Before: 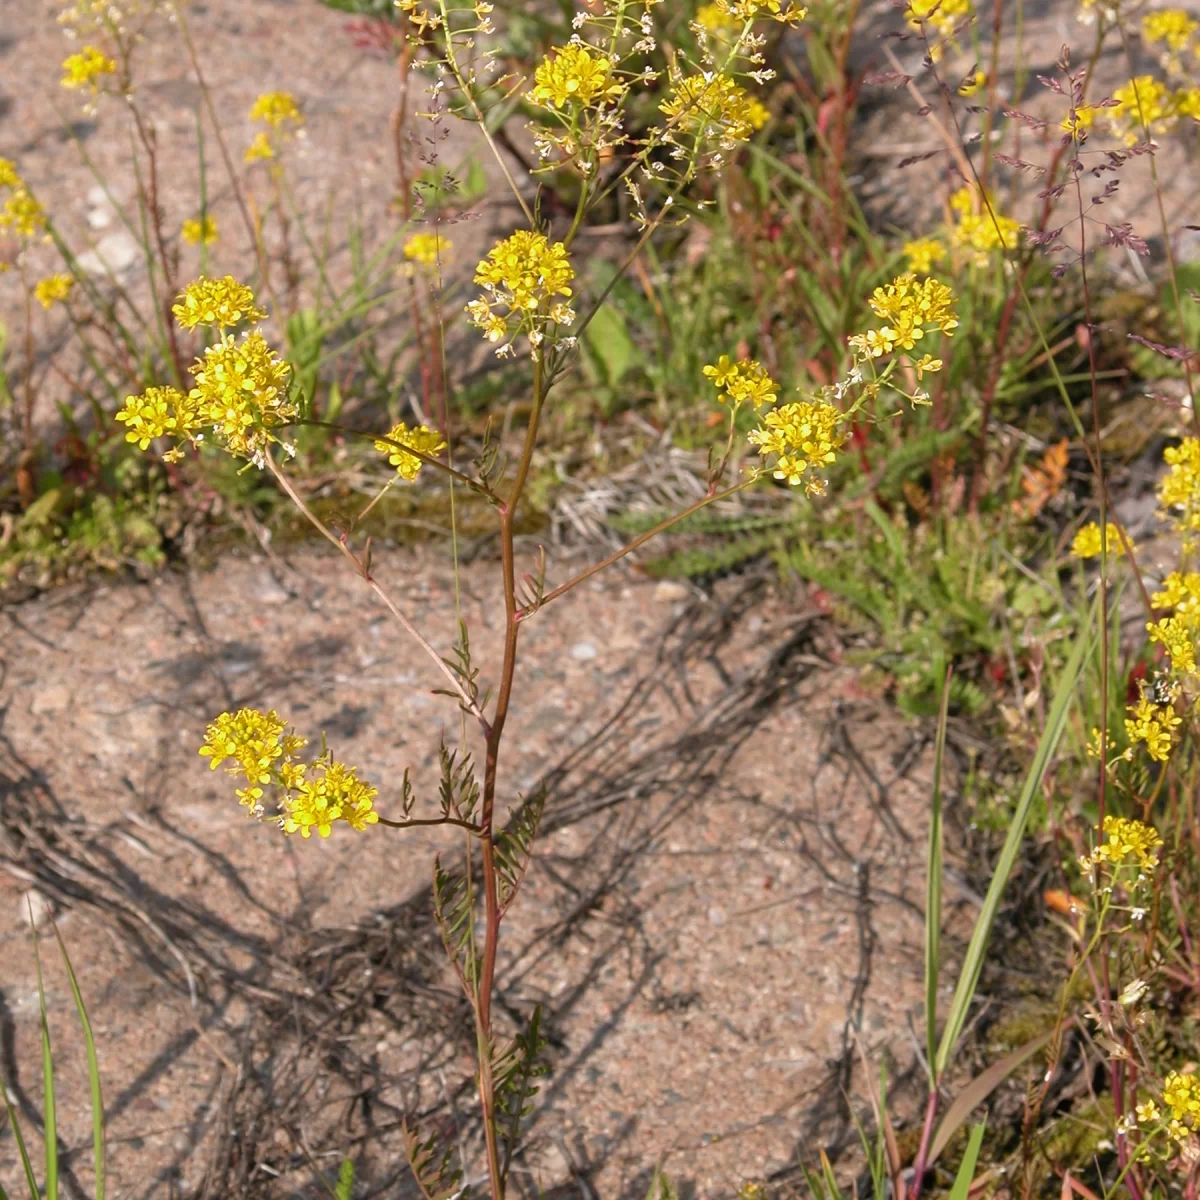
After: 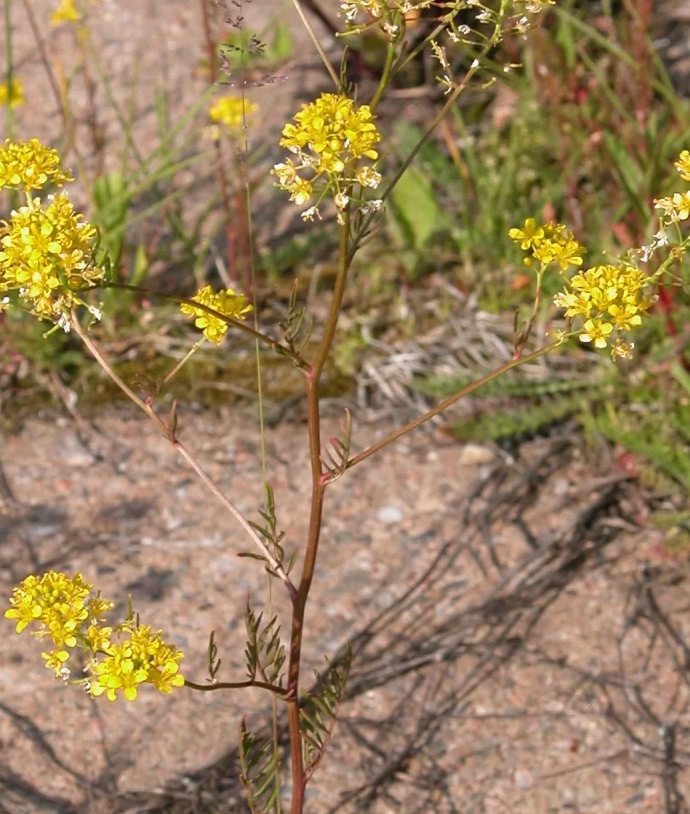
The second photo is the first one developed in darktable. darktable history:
crop: left 16.205%, top 11.459%, right 26.232%, bottom 20.626%
